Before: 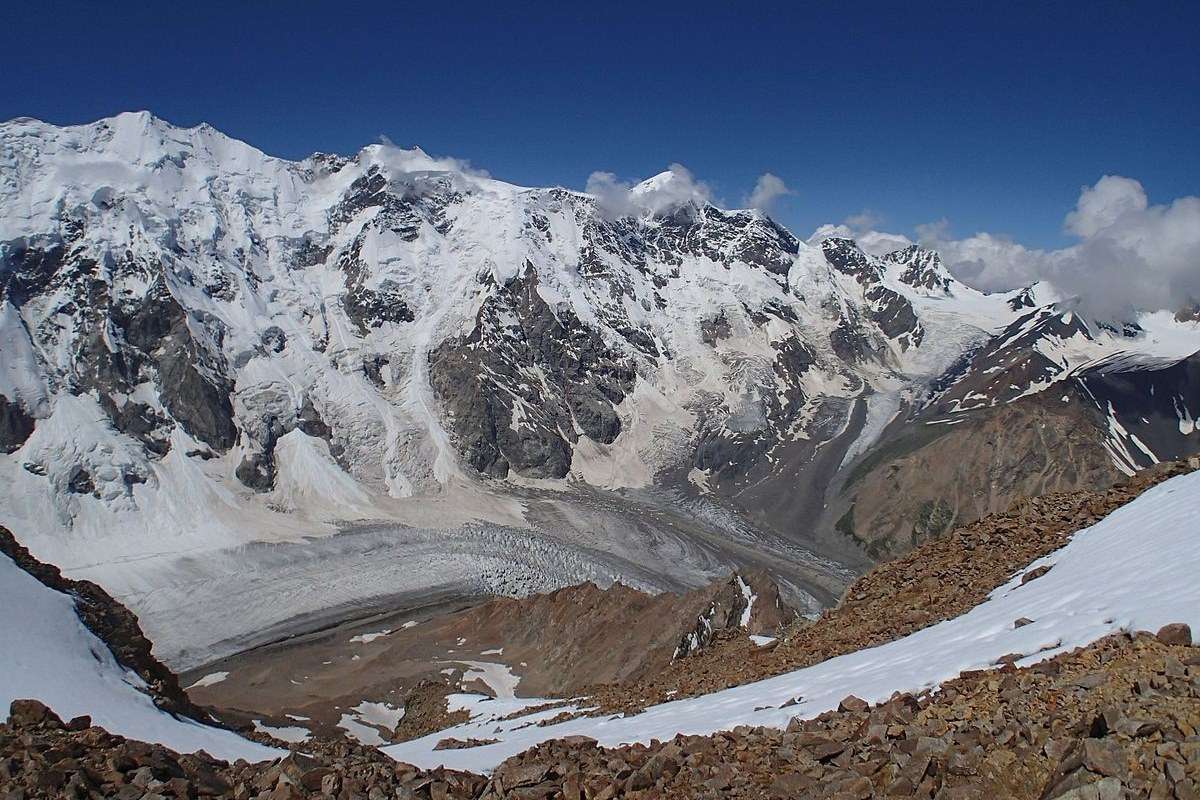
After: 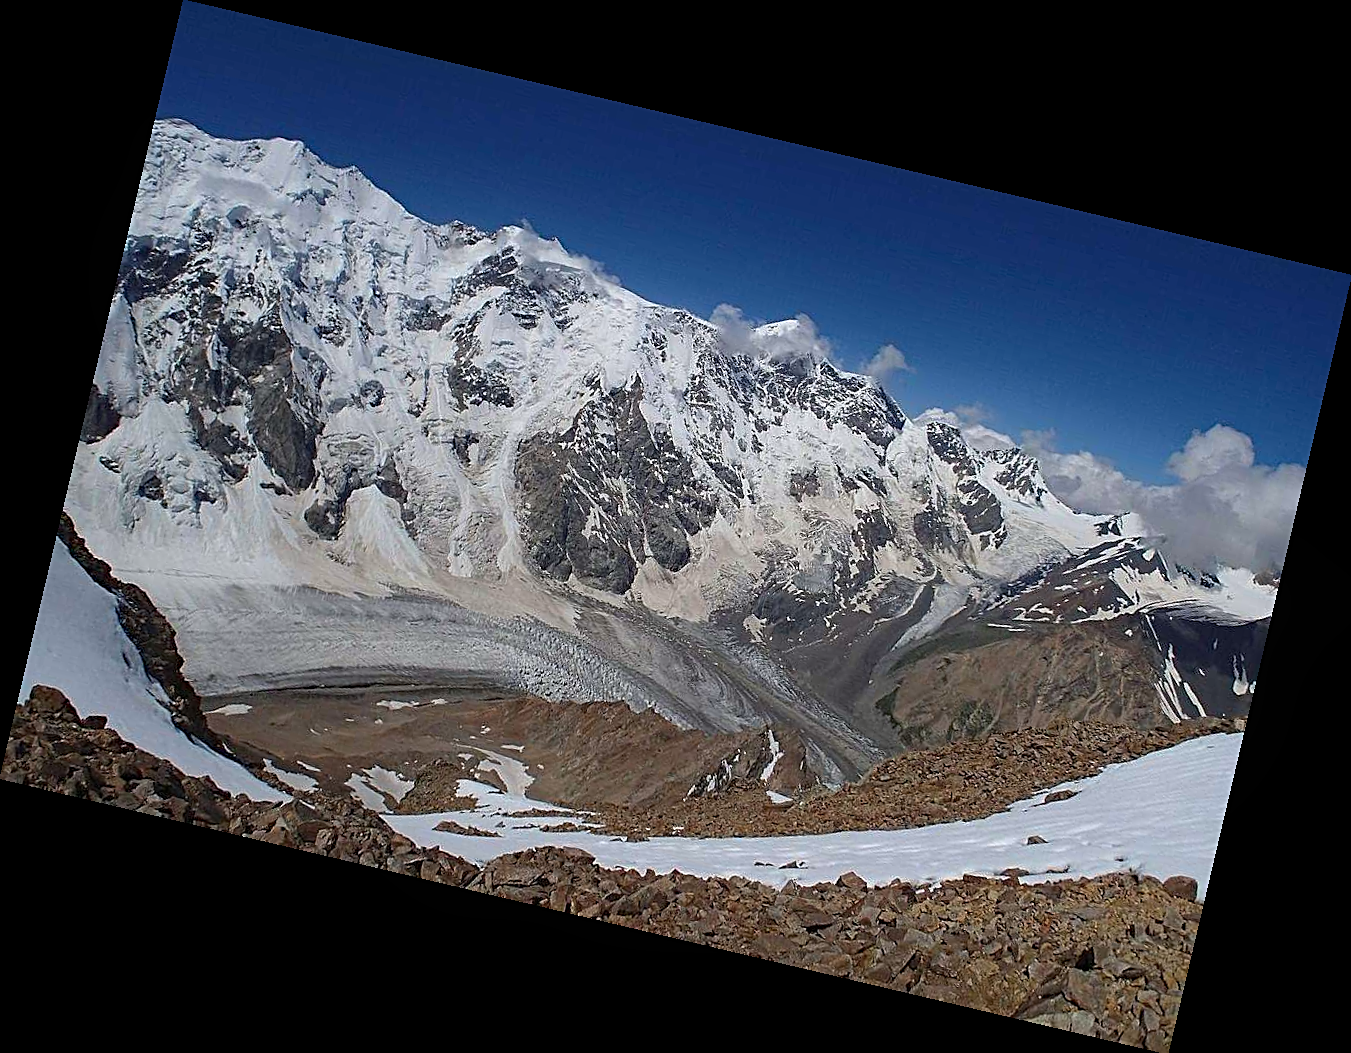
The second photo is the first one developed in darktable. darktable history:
rotate and perspective: rotation 13.27°, automatic cropping off
bloom: size 9%, threshold 100%, strength 7%
sharpen: on, module defaults
haze removal: compatibility mode true, adaptive false
